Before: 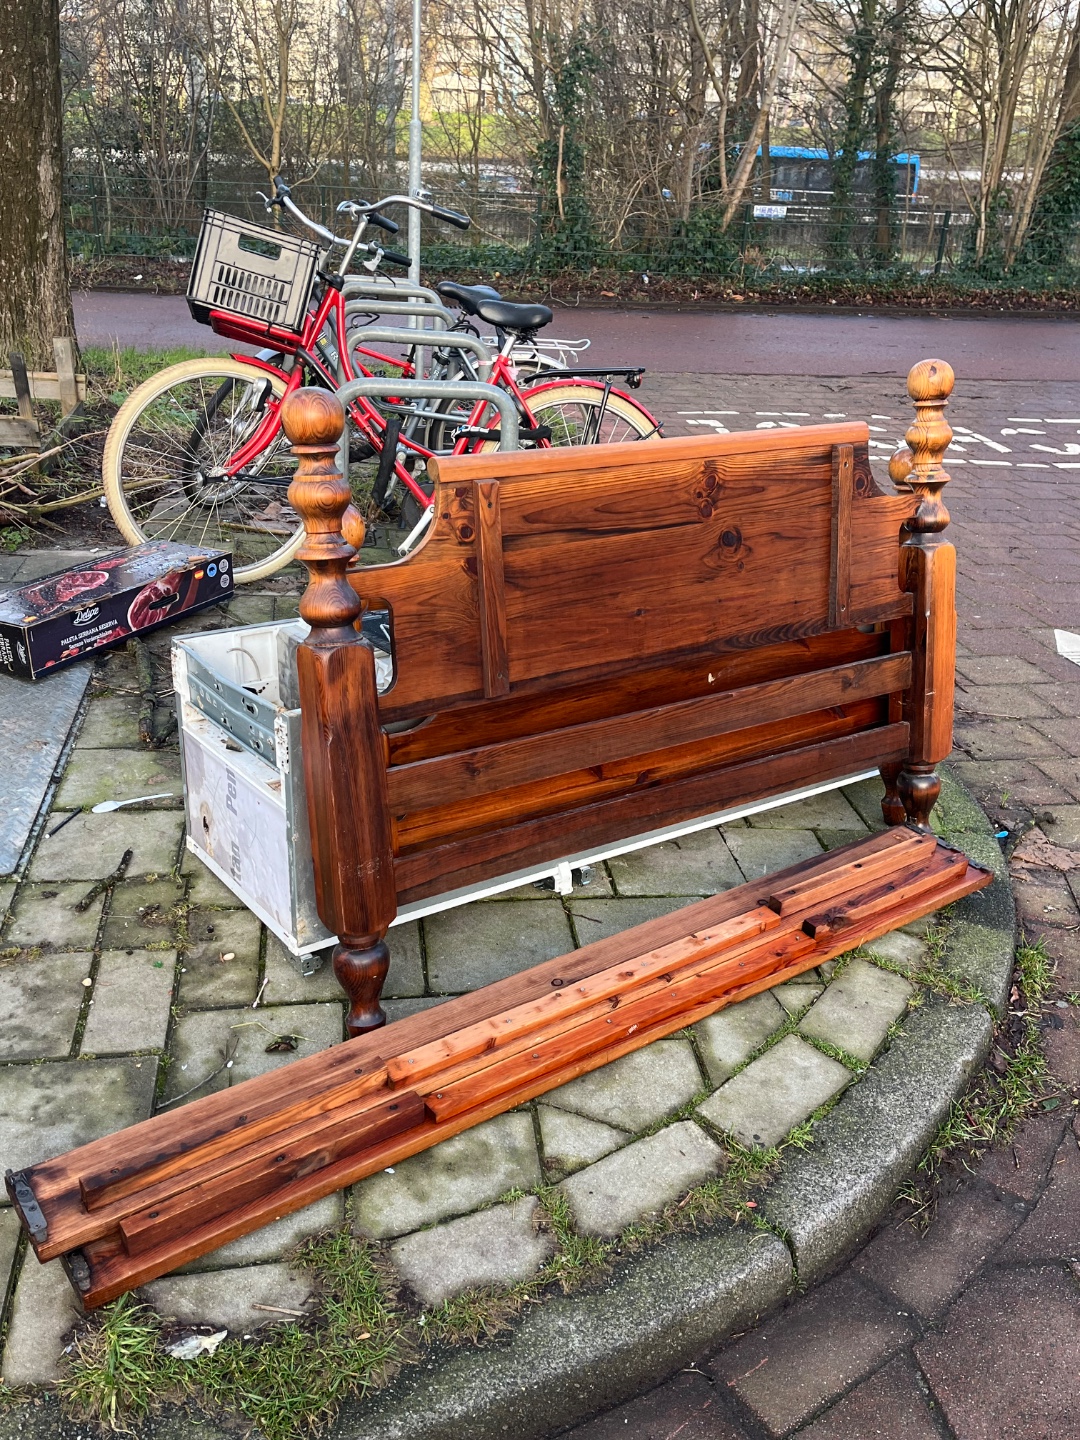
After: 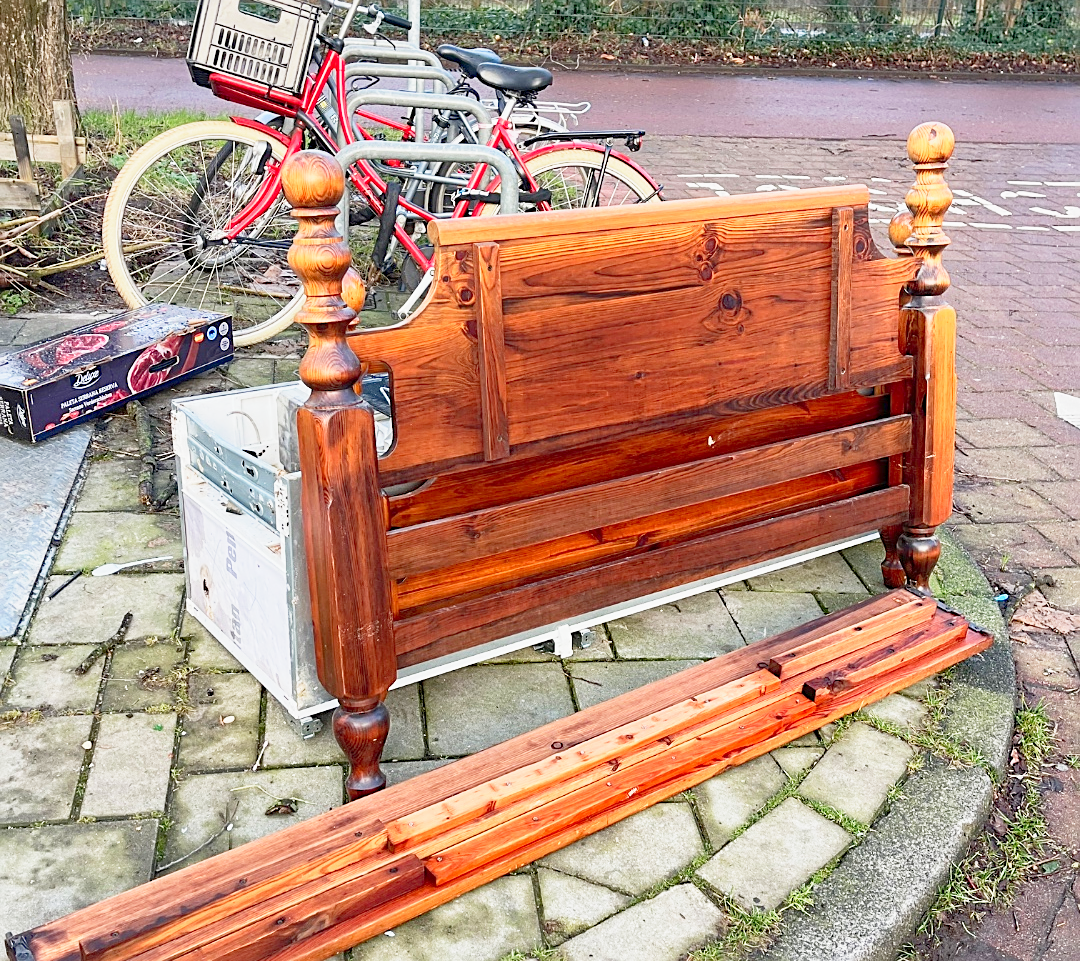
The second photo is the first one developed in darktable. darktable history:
sharpen: amount 0.468
base curve: curves: ch0 [(0, 0) (0.088, 0.125) (0.176, 0.251) (0.354, 0.501) (0.613, 0.749) (1, 0.877)], preserve colors none
crop: top 16.459%, bottom 16.742%
levels: levels [0, 0.43, 0.984]
